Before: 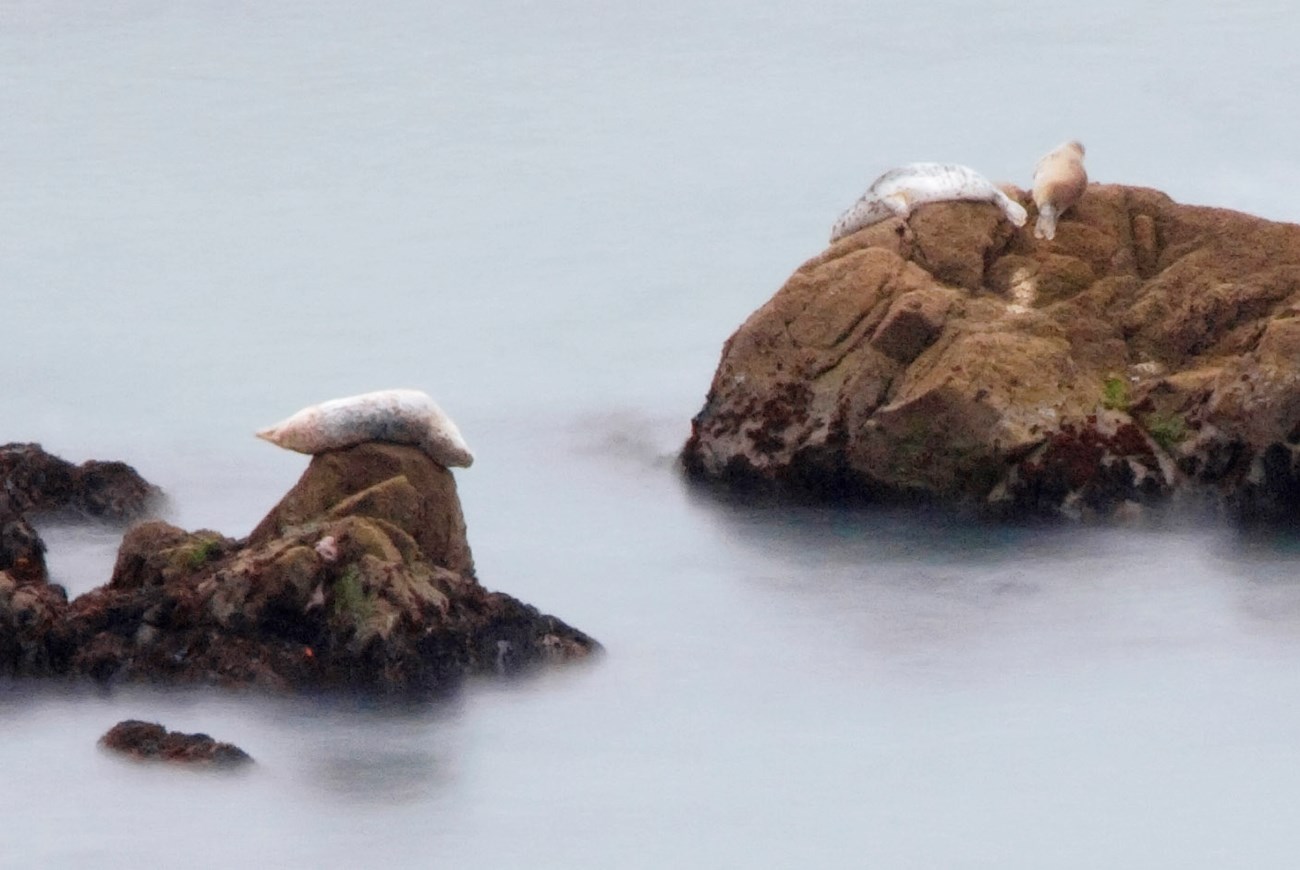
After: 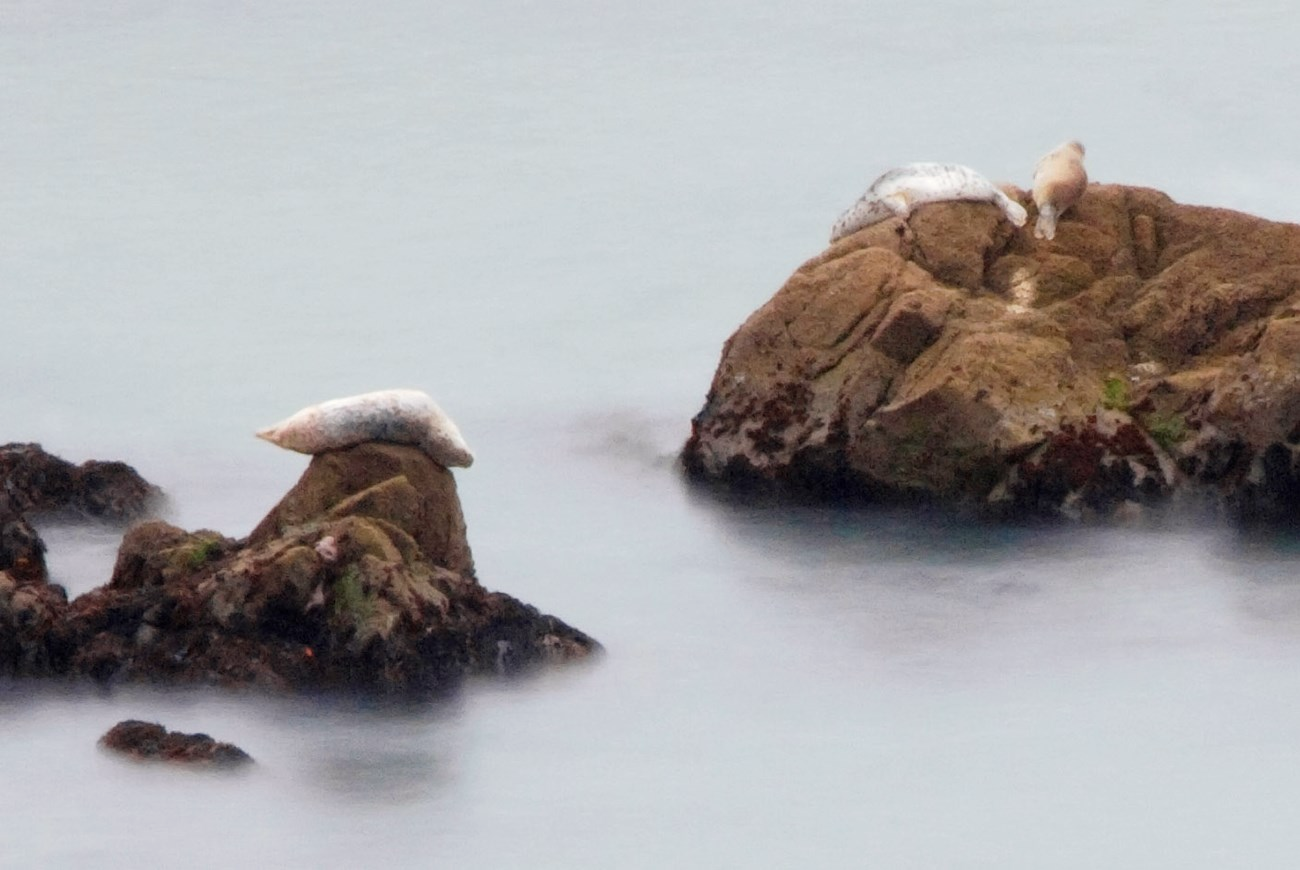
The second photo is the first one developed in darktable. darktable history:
color correction: highlights b* 2.92
